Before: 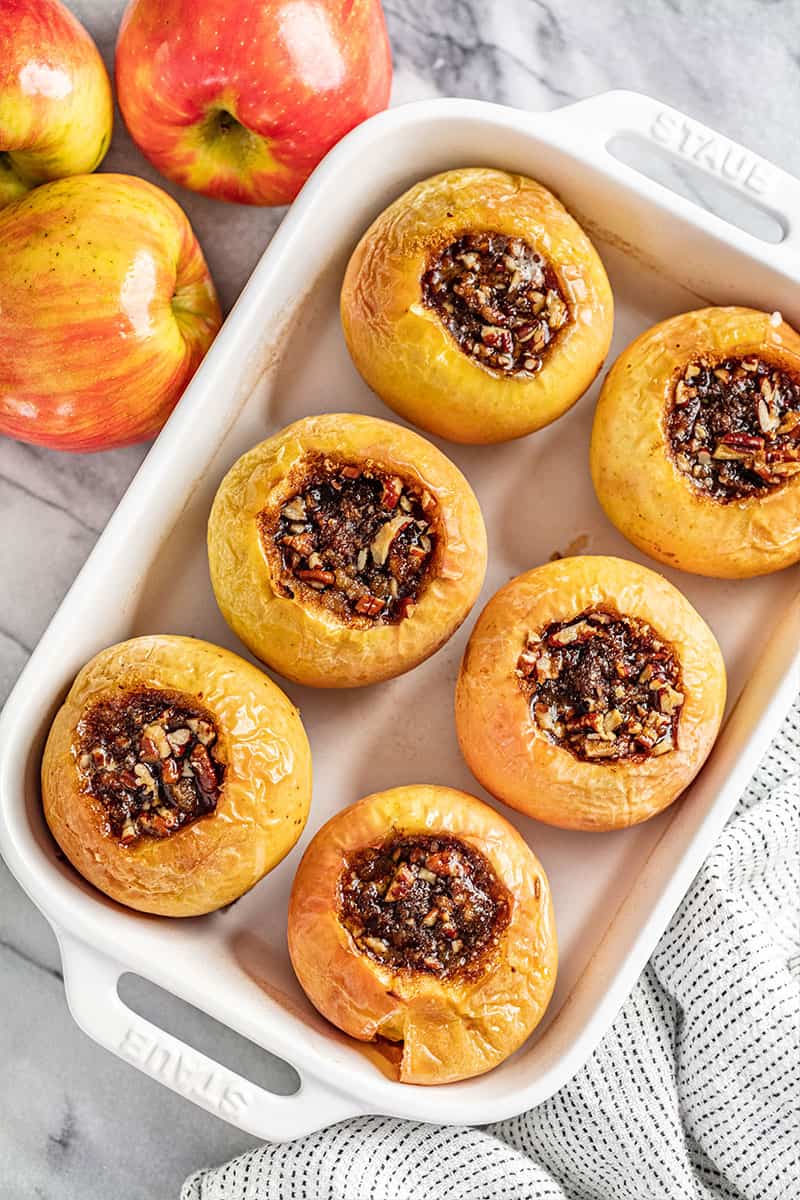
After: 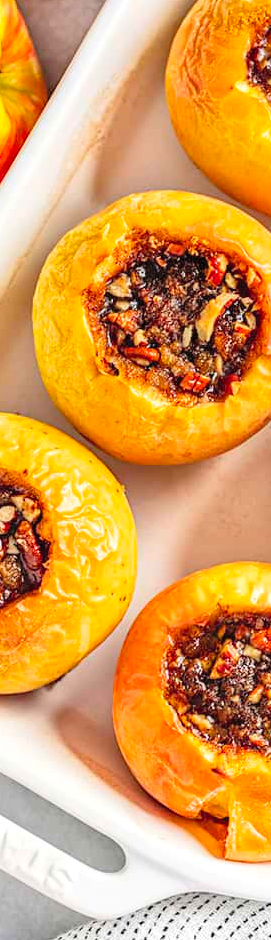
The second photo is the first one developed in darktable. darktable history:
exposure: exposure 0.077 EV, compensate exposure bias true, compensate highlight preservation false
contrast brightness saturation: contrast 0.066, brightness 0.172, saturation 0.419
crop and rotate: left 21.903%, top 18.658%, right 44.174%, bottom 2.999%
